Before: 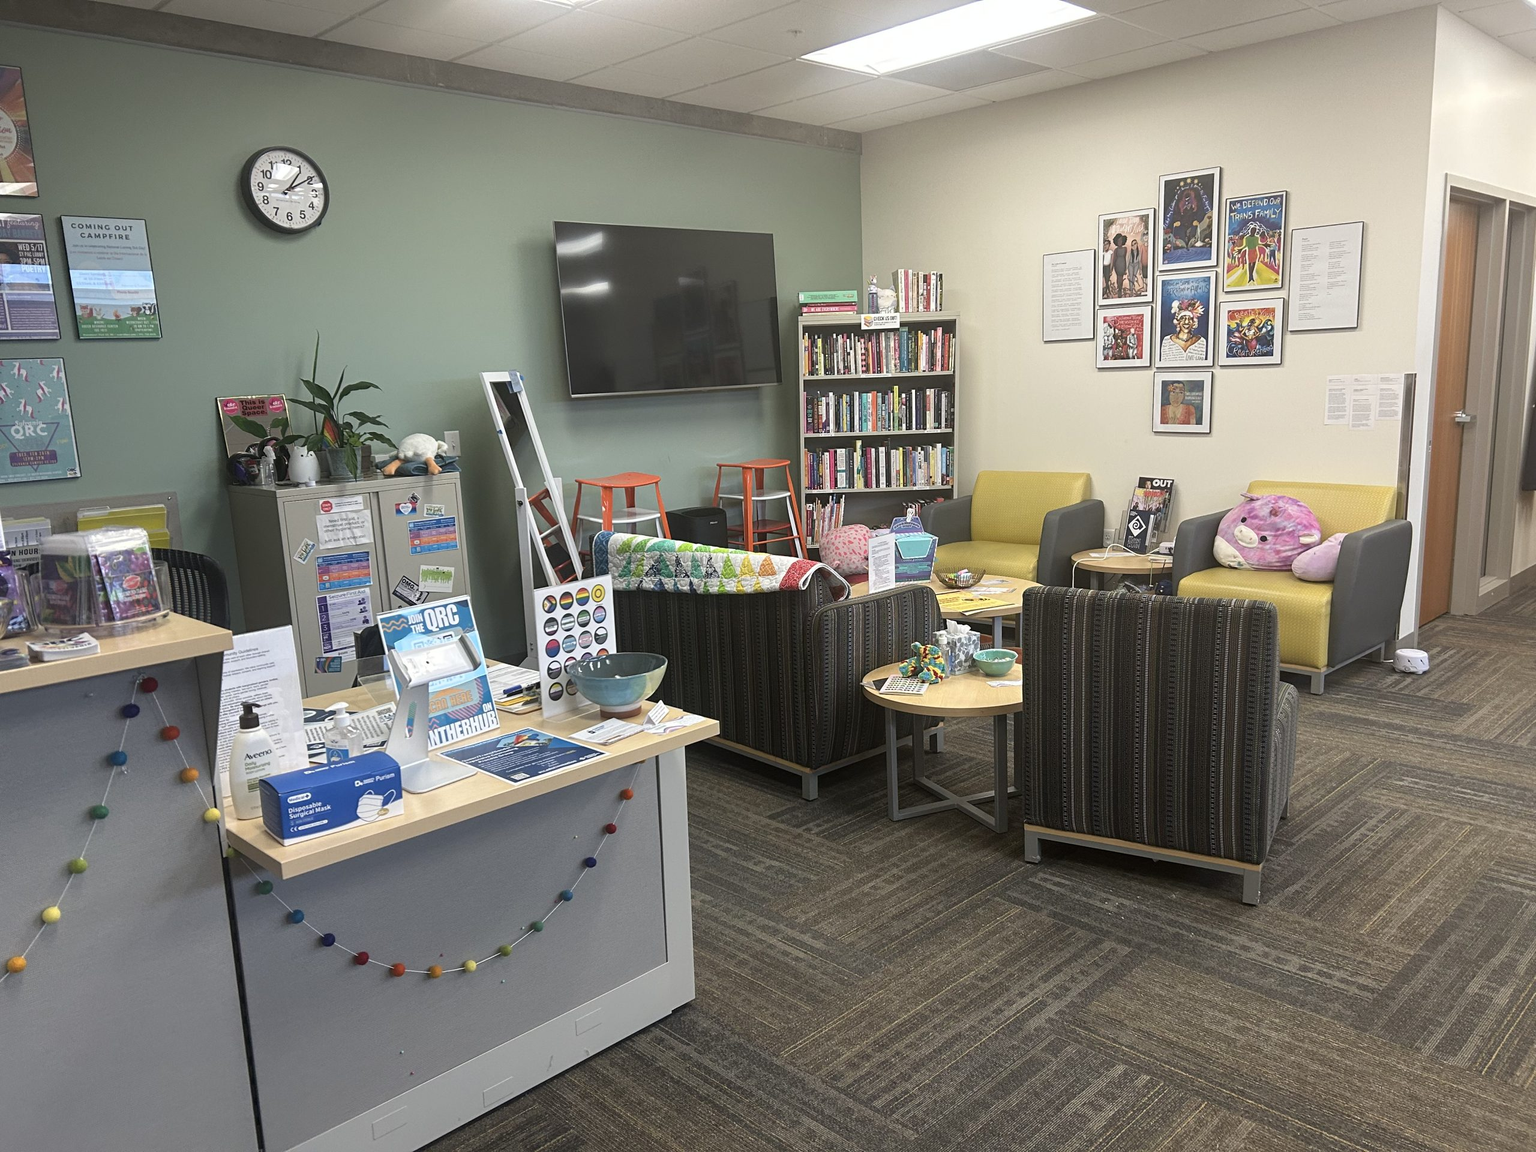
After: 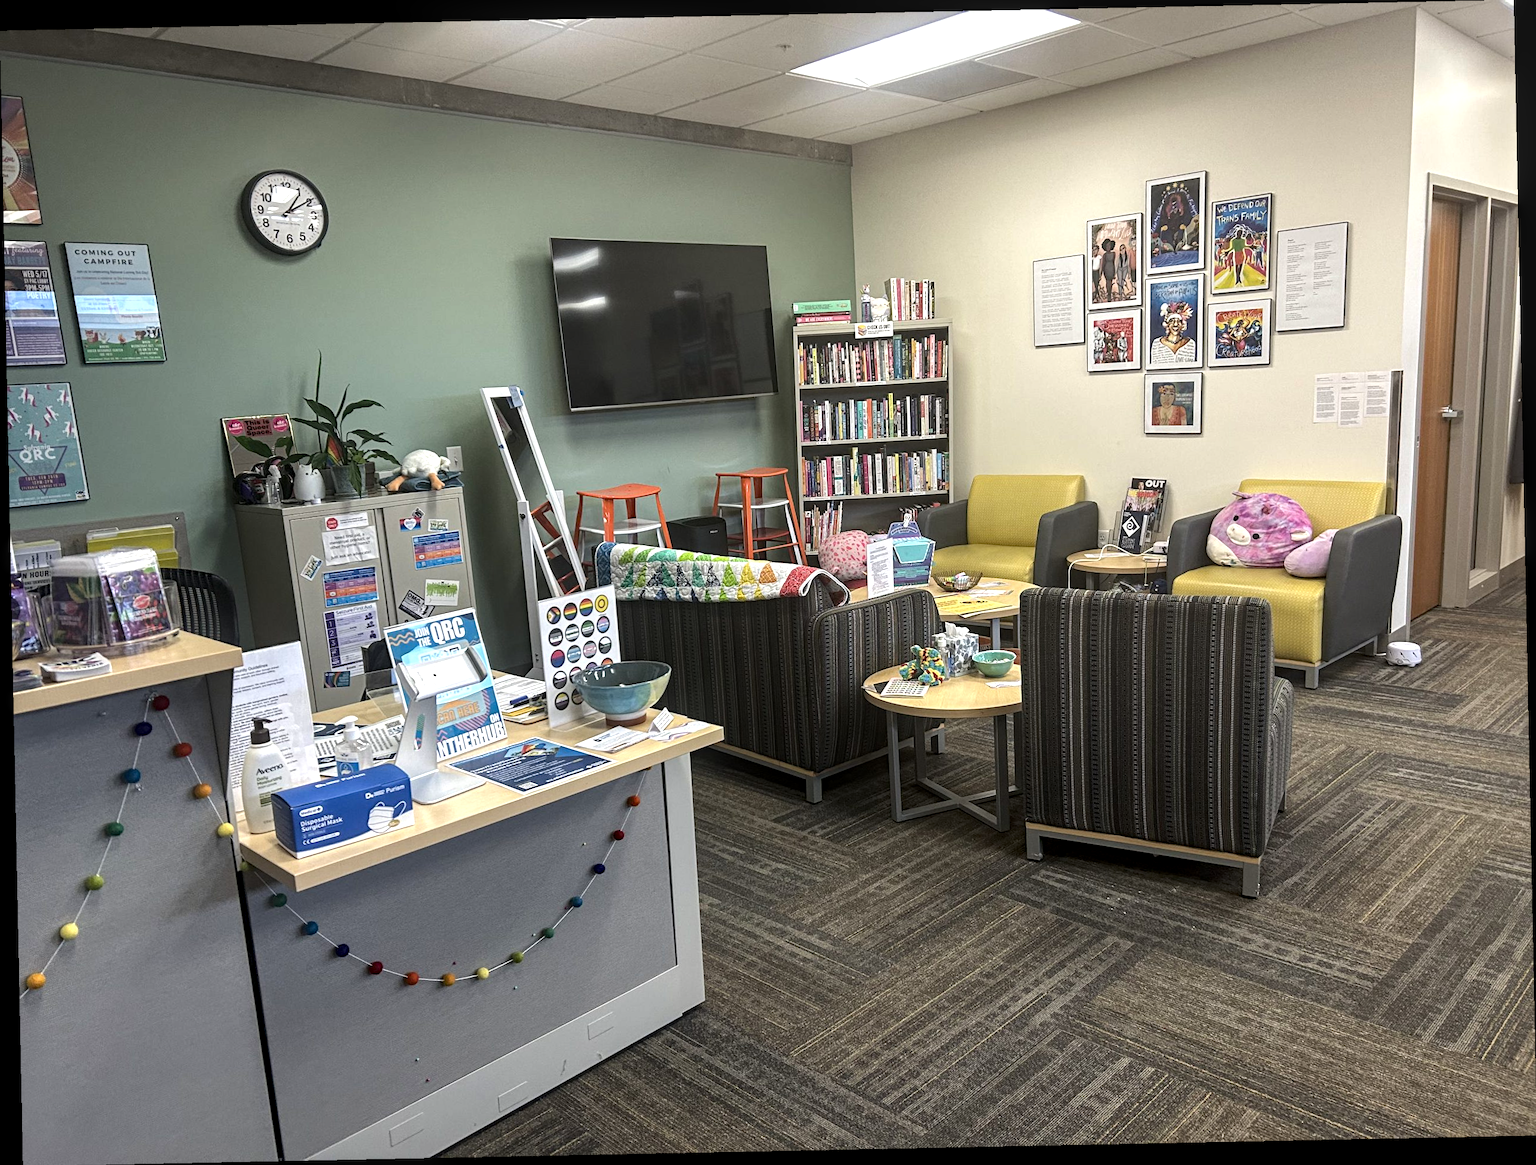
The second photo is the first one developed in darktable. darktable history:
rotate and perspective: rotation -1.17°, automatic cropping off
local contrast: on, module defaults
tone equalizer: -8 EV -0.417 EV, -7 EV -0.389 EV, -6 EV -0.333 EV, -5 EV -0.222 EV, -3 EV 0.222 EV, -2 EV 0.333 EV, -1 EV 0.389 EV, +0 EV 0.417 EV, edges refinement/feathering 500, mask exposure compensation -1.57 EV, preserve details no
haze removal: compatibility mode true, adaptive false
